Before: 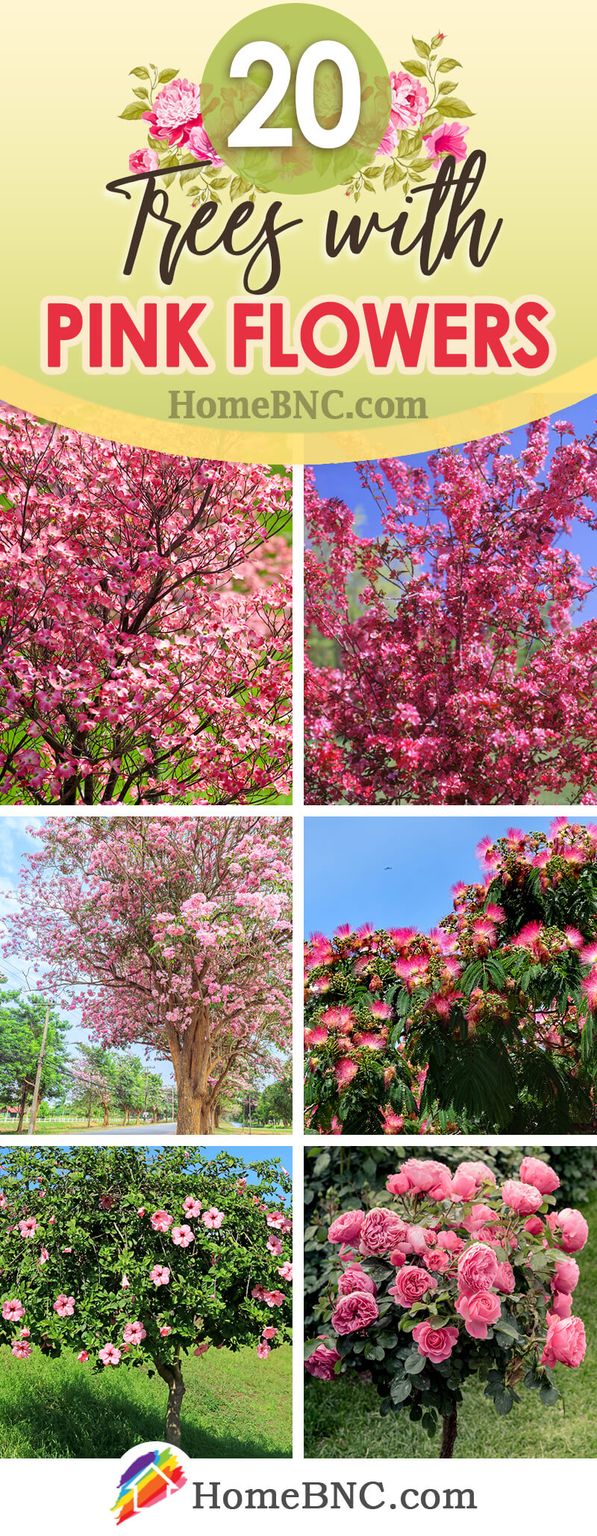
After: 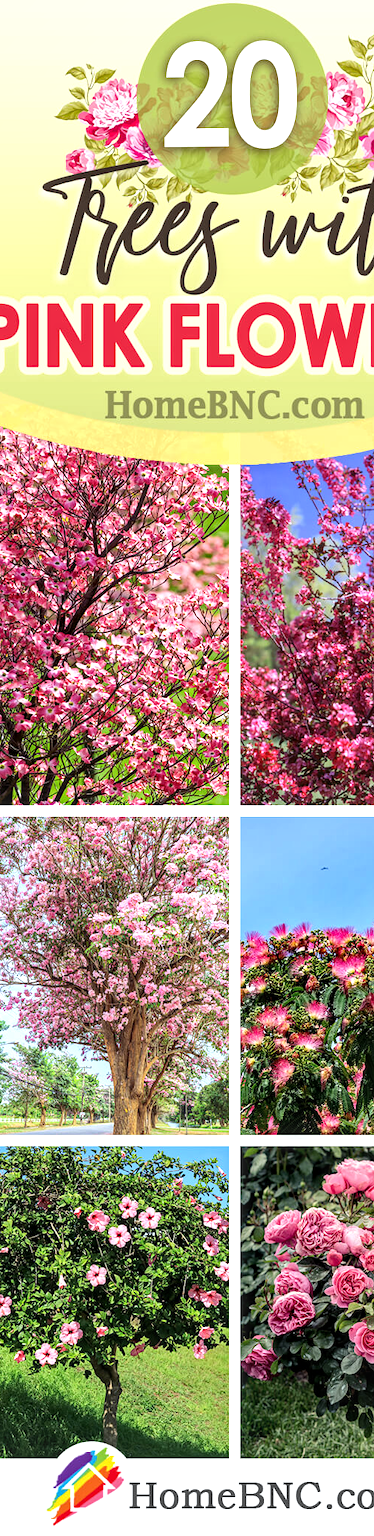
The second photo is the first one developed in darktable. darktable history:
crop: left 10.644%, right 26.528%
white balance: red 0.982, blue 1.018
tone equalizer: -8 EV -0.417 EV, -7 EV -0.389 EV, -6 EV -0.333 EV, -5 EV -0.222 EV, -3 EV 0.222 EV, -2 EV 0.333 EV, -1 EV 0.389 EV, +0 EV 0.417 EV, edges refinement/feathering 500, mask exposure compensation -1.57 EV, preserve details no
contrast brightness saturation: contrast 0.05
local contrast: detail 130%
